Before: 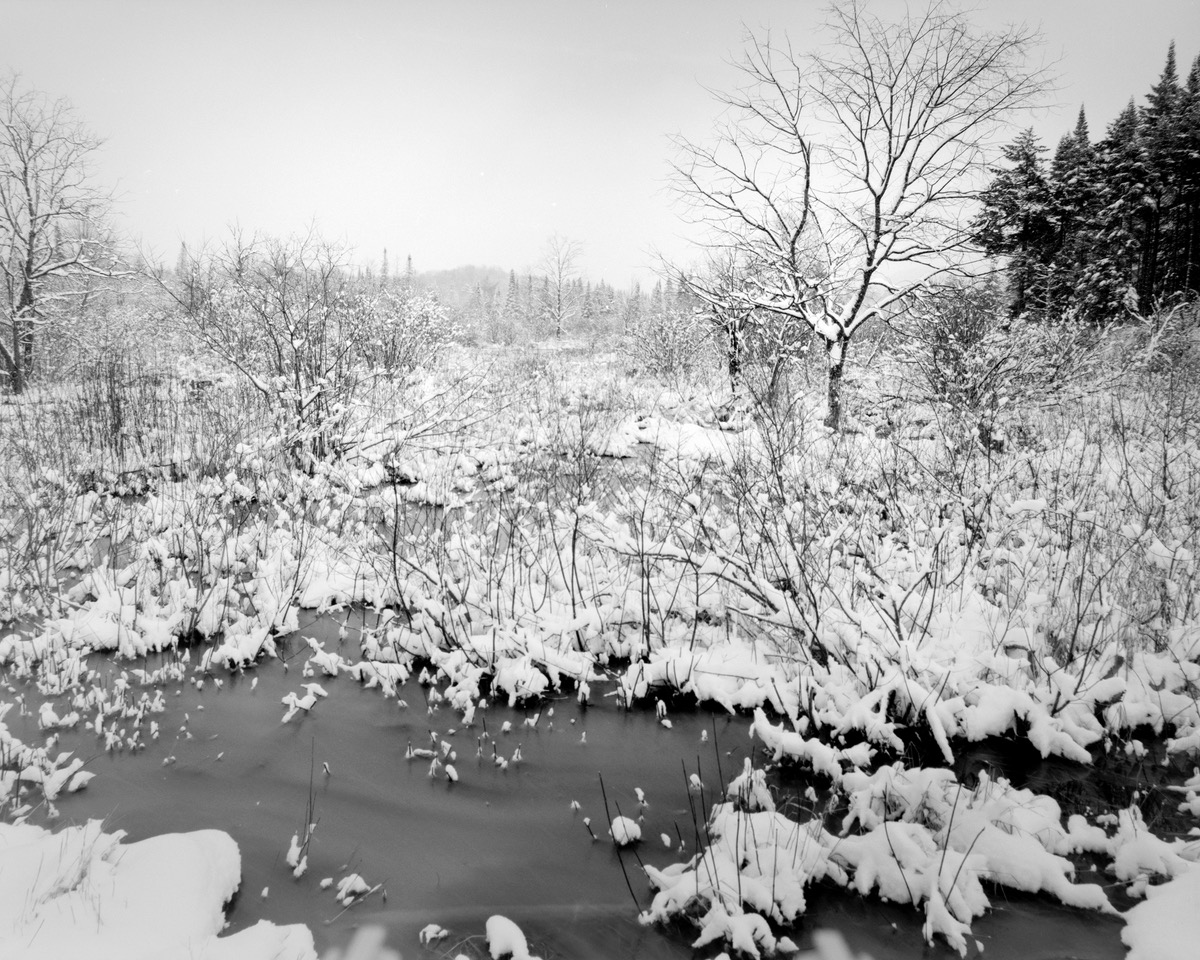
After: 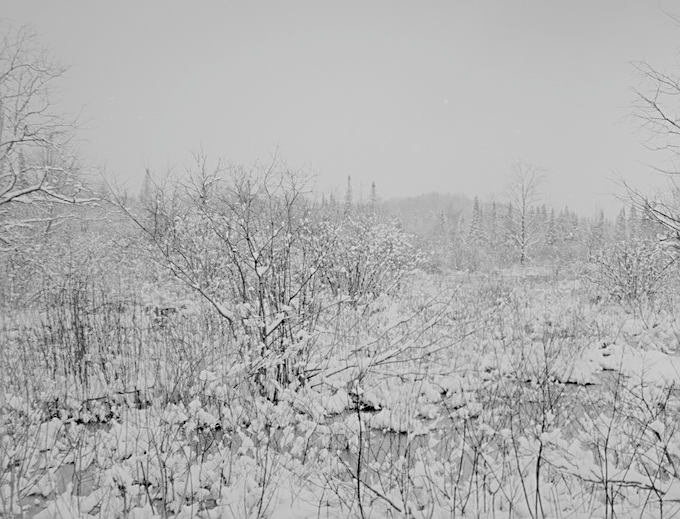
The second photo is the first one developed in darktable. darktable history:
color balance rgb: perceptual saturation grading › global saturation 30.54%, perceptual brilliance grading › mid-tones 10.093%, perceptual brilliance grading › shadows 14.226%, contrast -29.931%
sharpen: on, module defaults
crop and rotate: left 3.037%, top 7.66%, right 40.238%, bottom 38.202%
